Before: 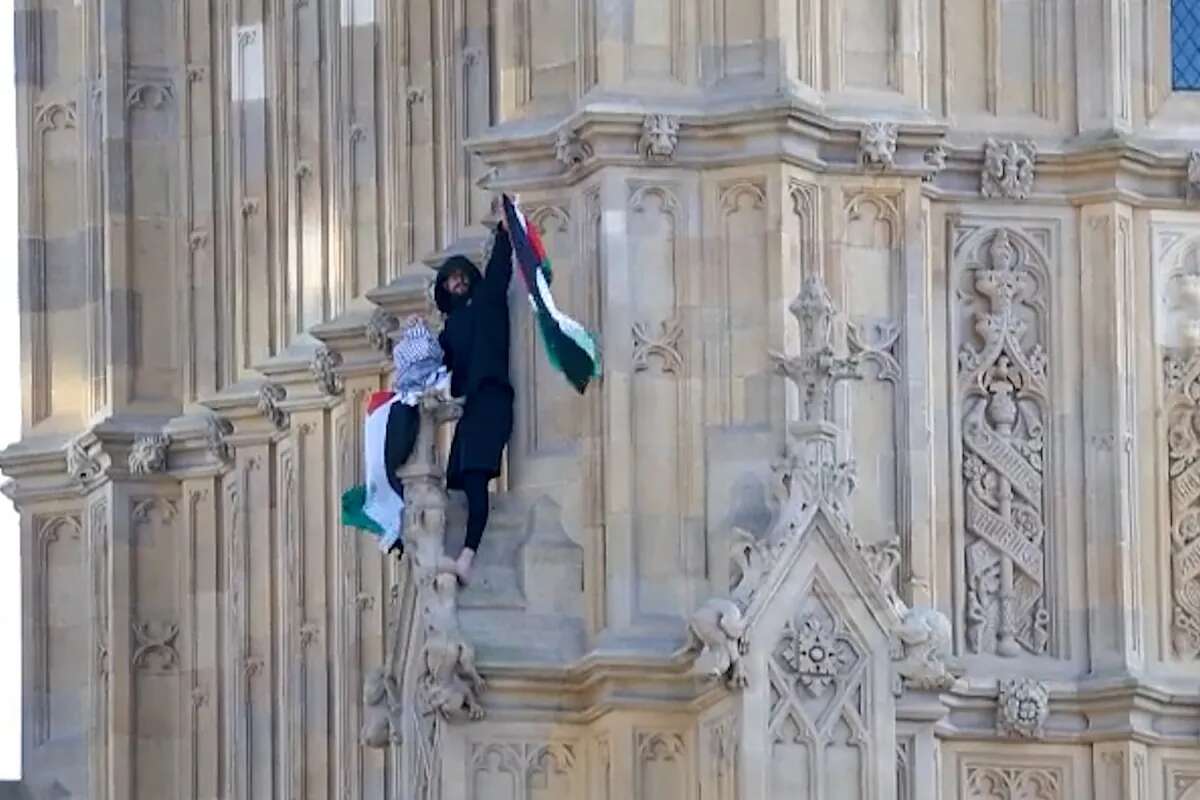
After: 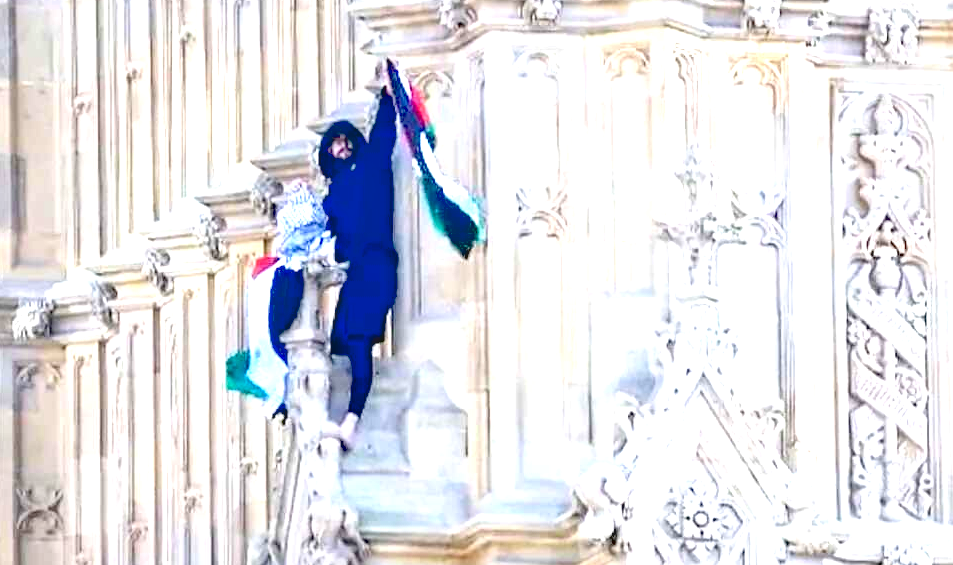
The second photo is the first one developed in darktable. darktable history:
crop: left 9.712%, top 16.928%, right 10.845%, bottom 12.332%
local contrast: on, module defaults
exposure: black level correction 0.016, exposure 1.774 EV, compensate highlight preservation false
contrast brightness saturation: contrast 0.1, brightness 0.02, saturation 0.02
